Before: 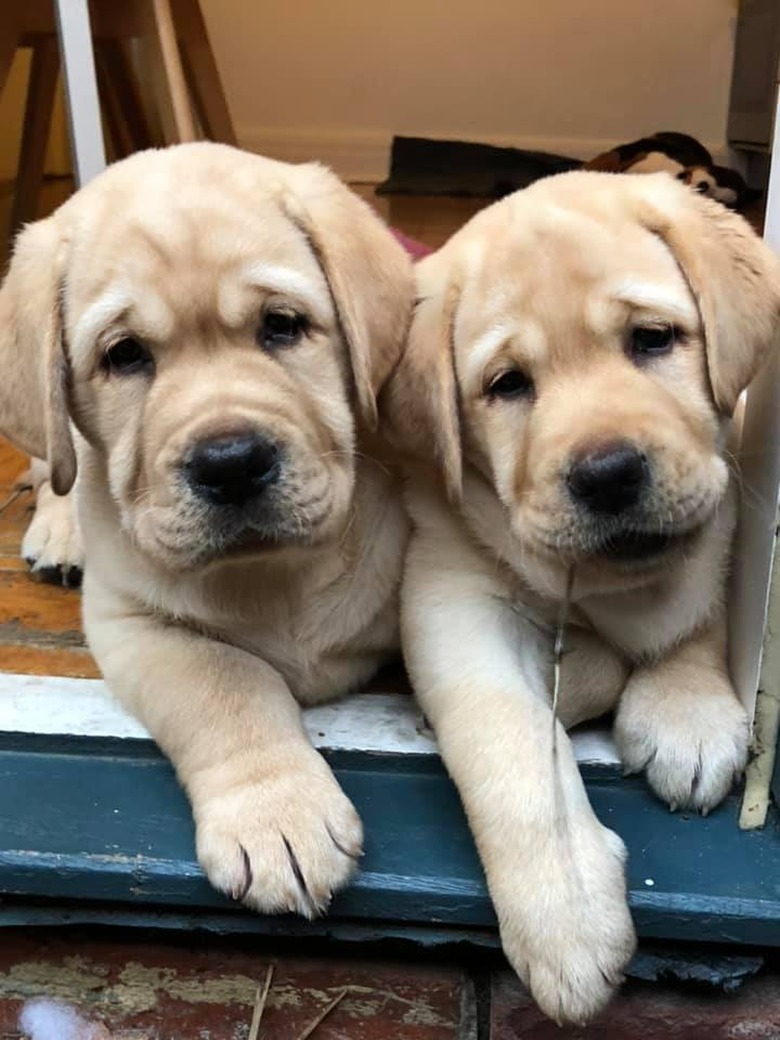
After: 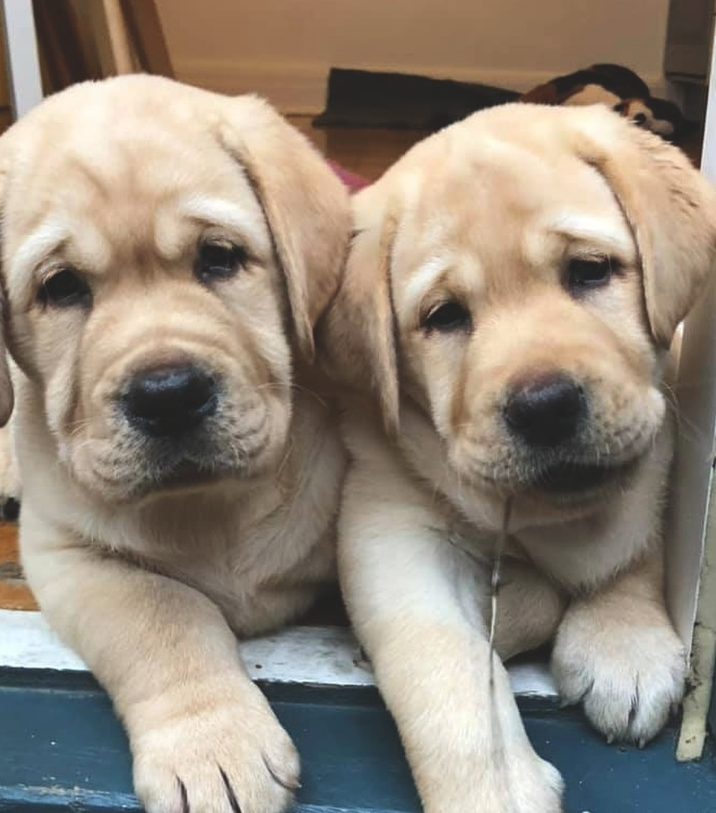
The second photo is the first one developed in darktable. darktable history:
crop: left 8.194%, top 6.566%, bottom 15.216%
exposure: black level correction -0.015, compensate highlight preservation false
